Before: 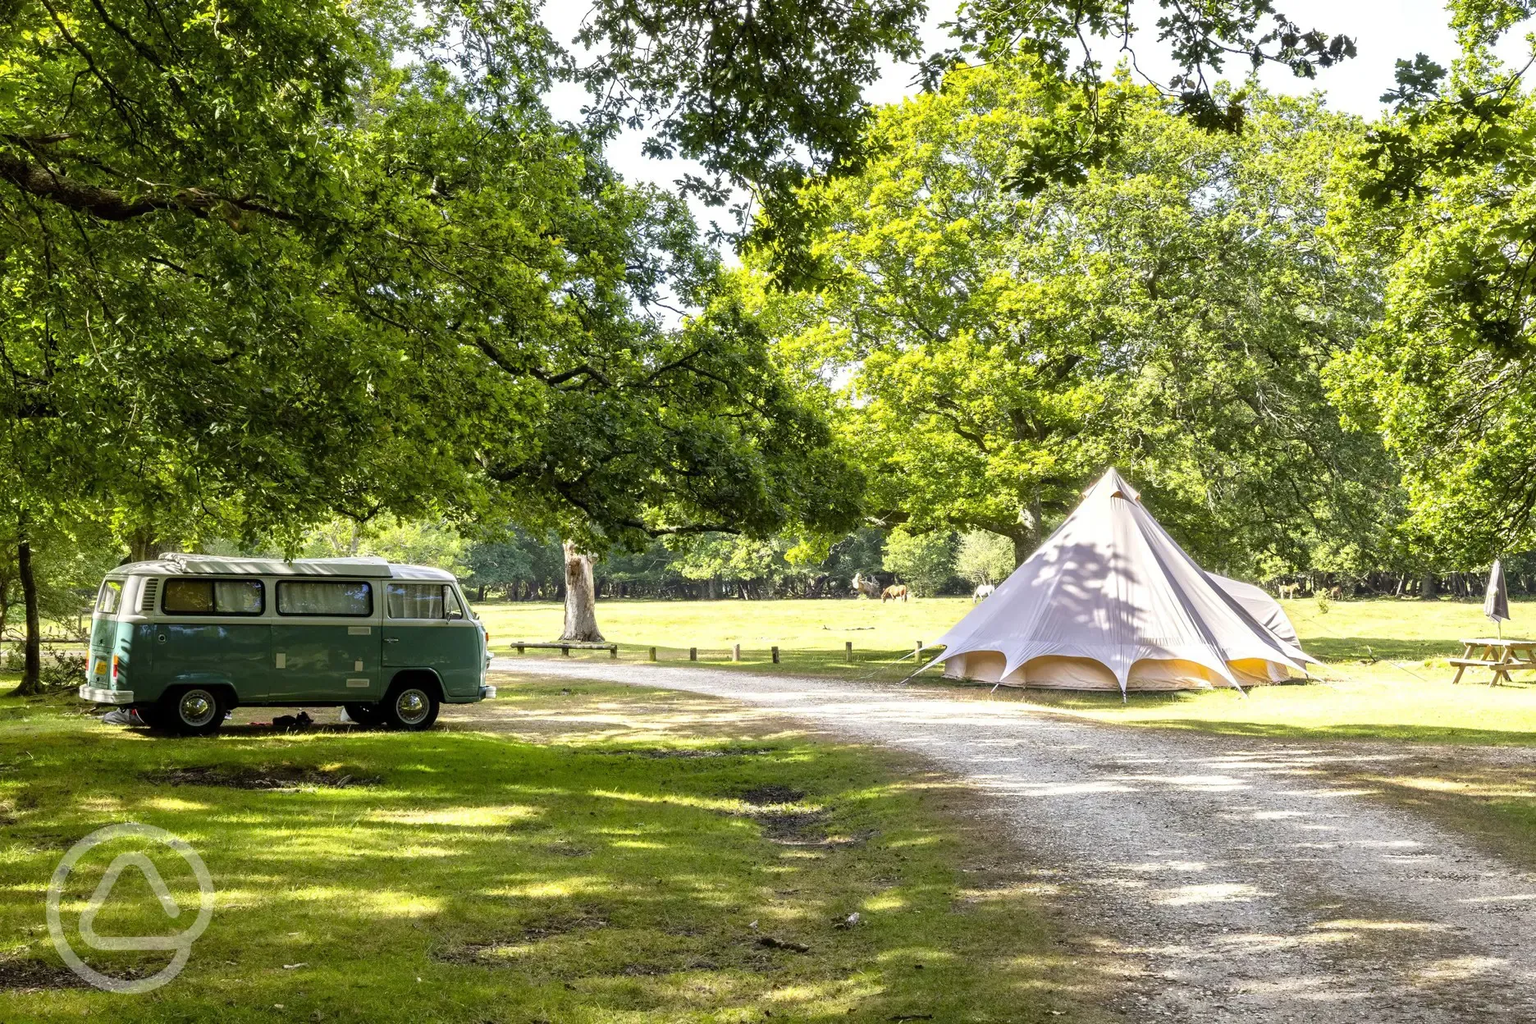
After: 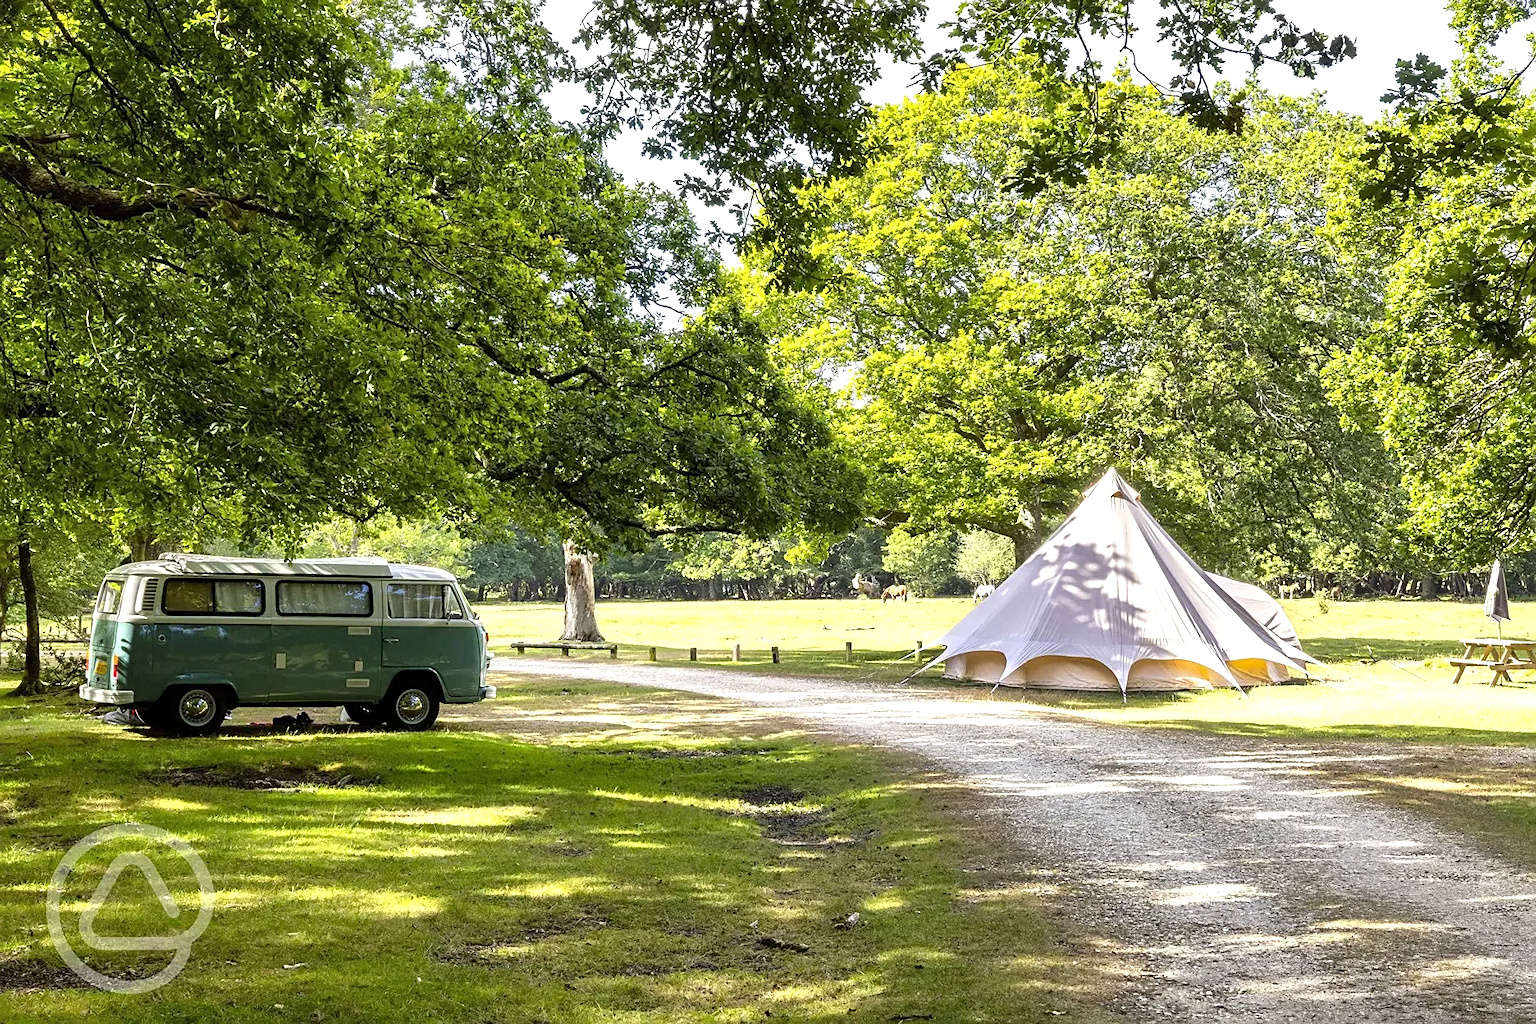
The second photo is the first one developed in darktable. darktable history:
exposure: exposure 0.2 EV, compensate highlight preservation false
shadows and highlights: radius 126.65, shadows 21.25, highlights -22.1, low approximation 0.01
sharpen: on, module defaults
